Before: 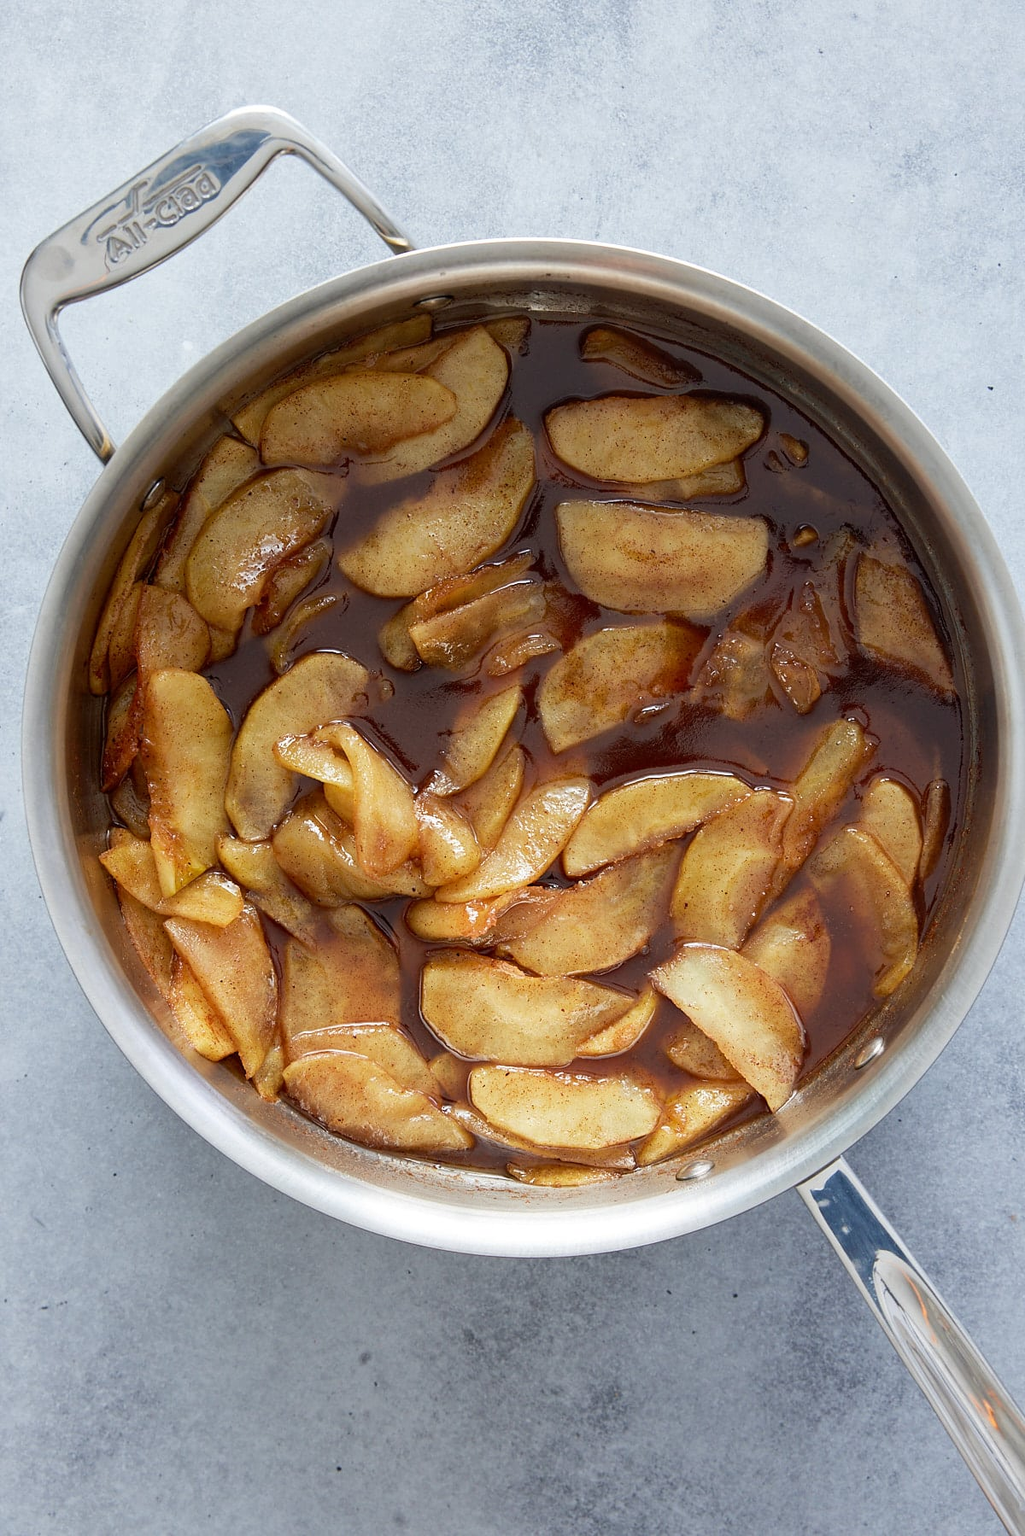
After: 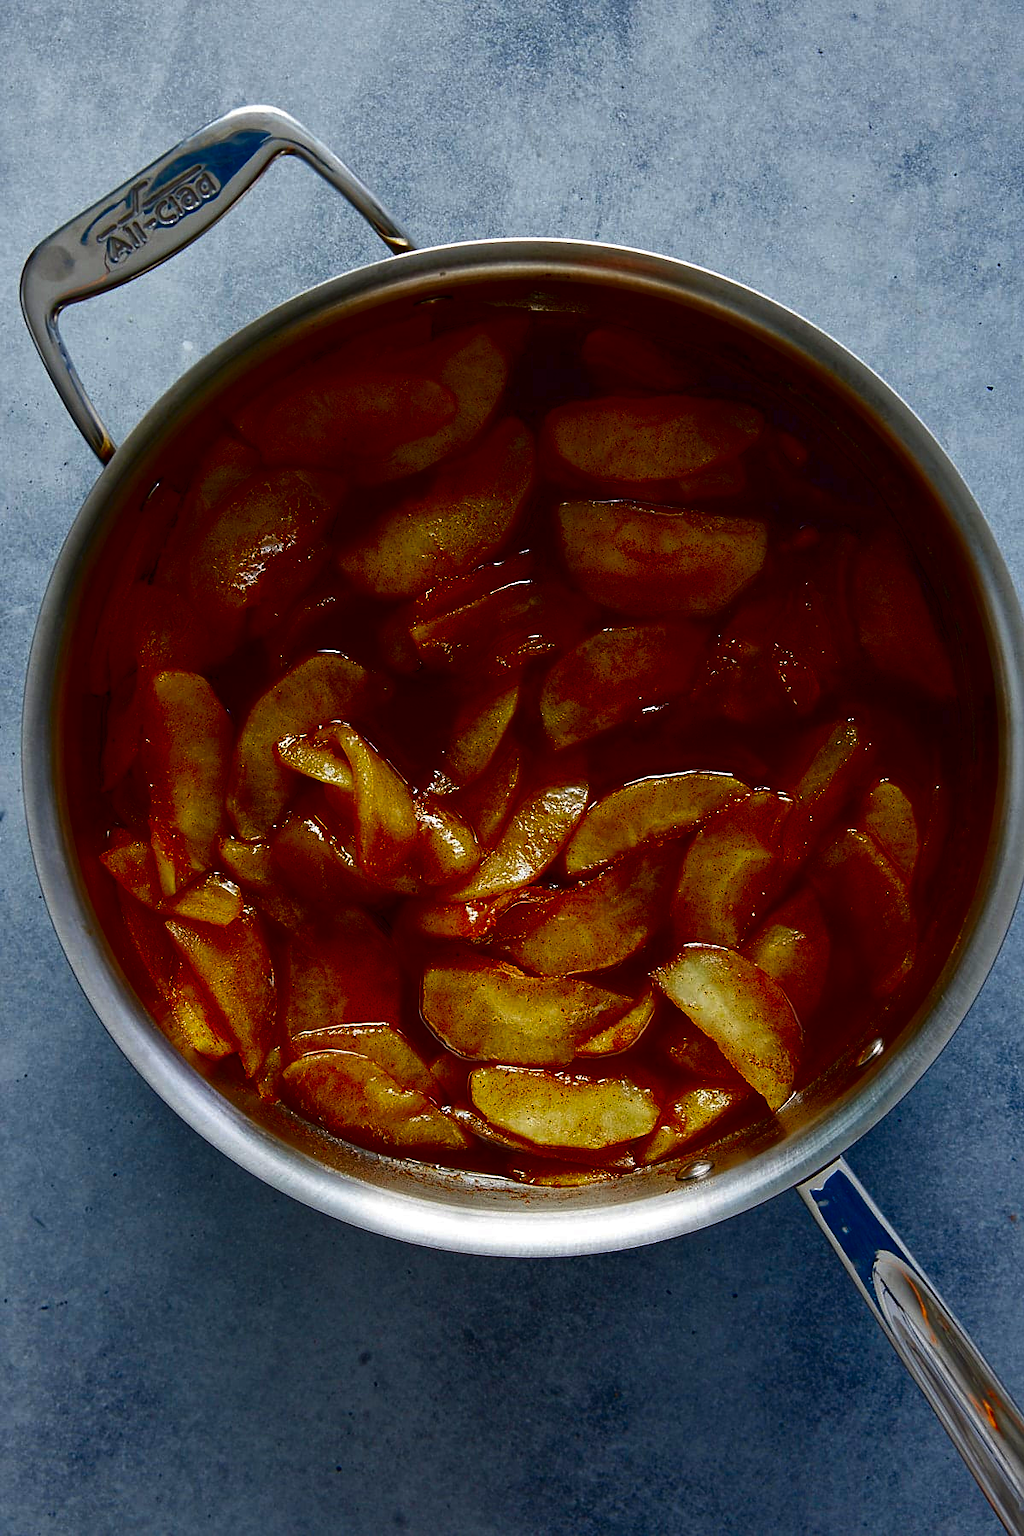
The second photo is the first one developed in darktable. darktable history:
contrast brightness saturation: brightness -0.984, saturation 0.994
sharpen: amount 0.214
